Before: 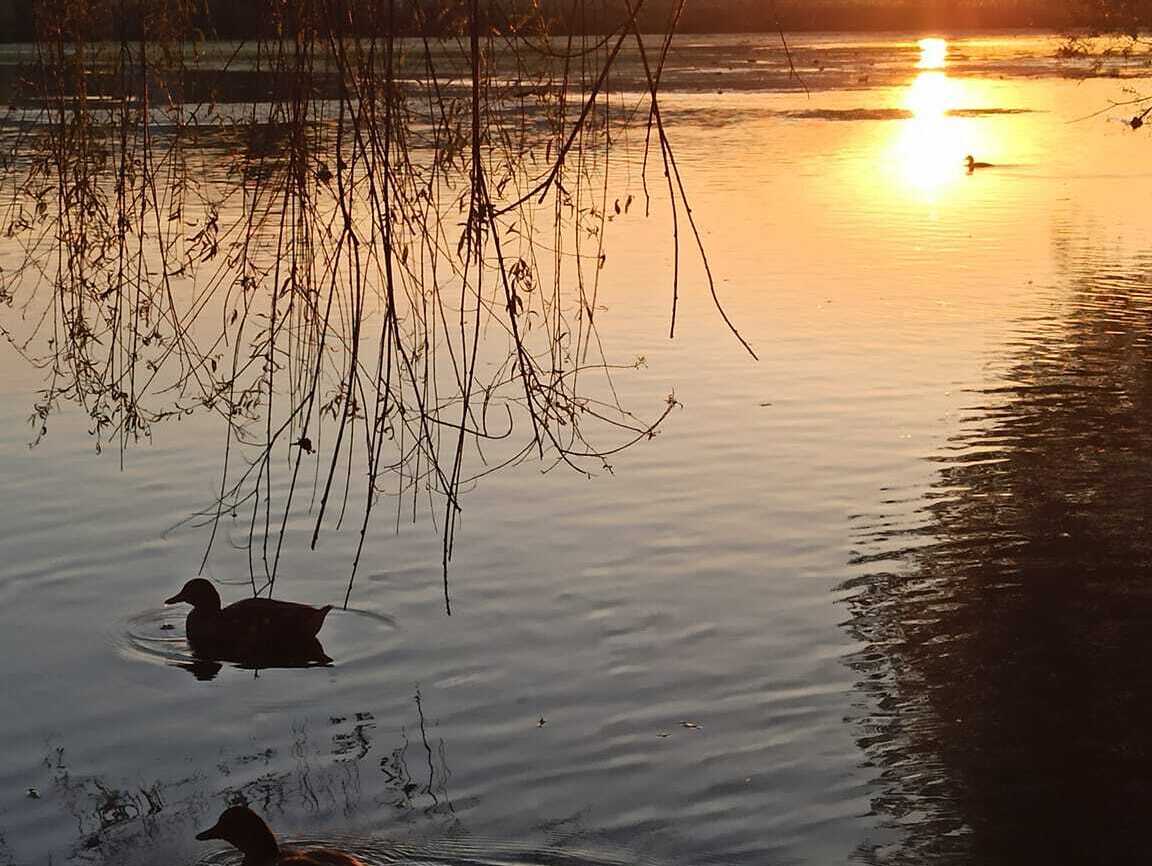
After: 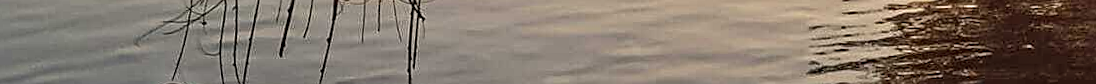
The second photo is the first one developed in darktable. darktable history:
shadows and highlights: soften with gaussian
sharpen: on, module defaults
rotate and perspective: rotation 0.074°, lens shift (vertical) 0.096, lens shift (horizontal) -0.041, crop left 0.043, crop right 0.952, crop top 0.024, crop bottom 0.979
crop and rotate: top 59.084%, bottom 30.916%
local contrast: on, module defaults
